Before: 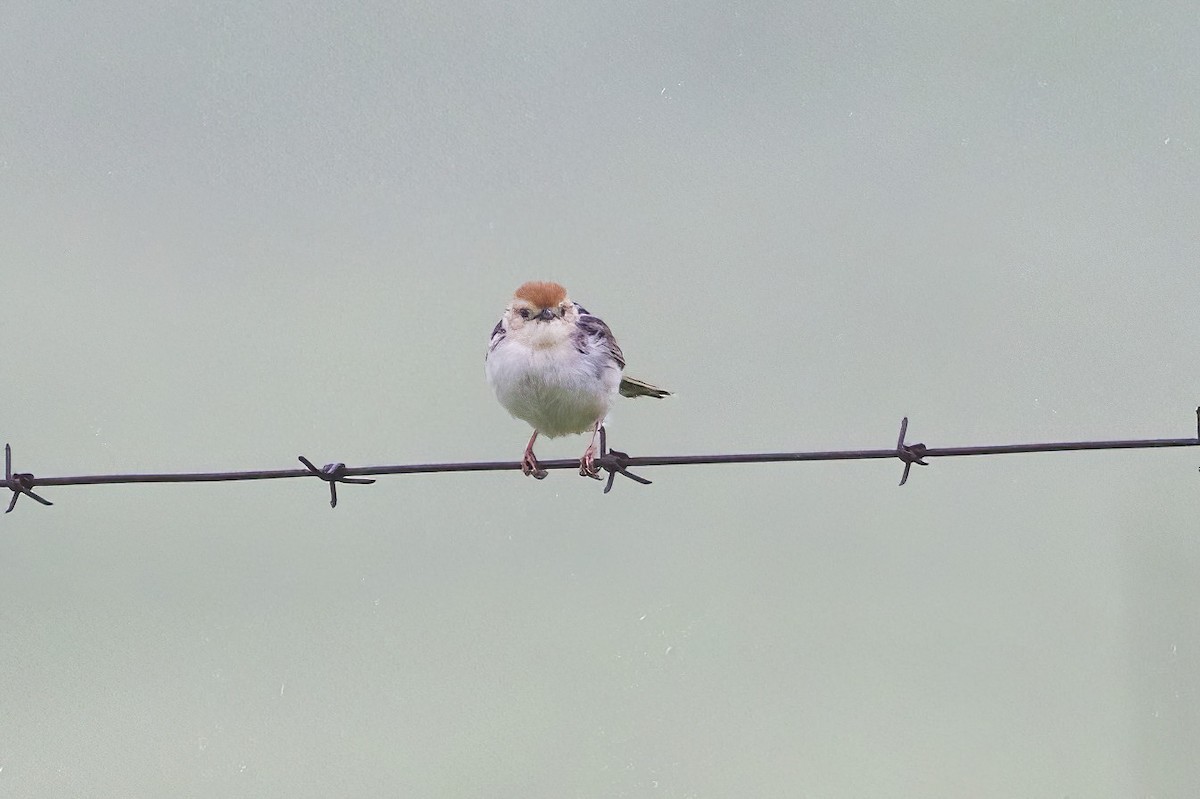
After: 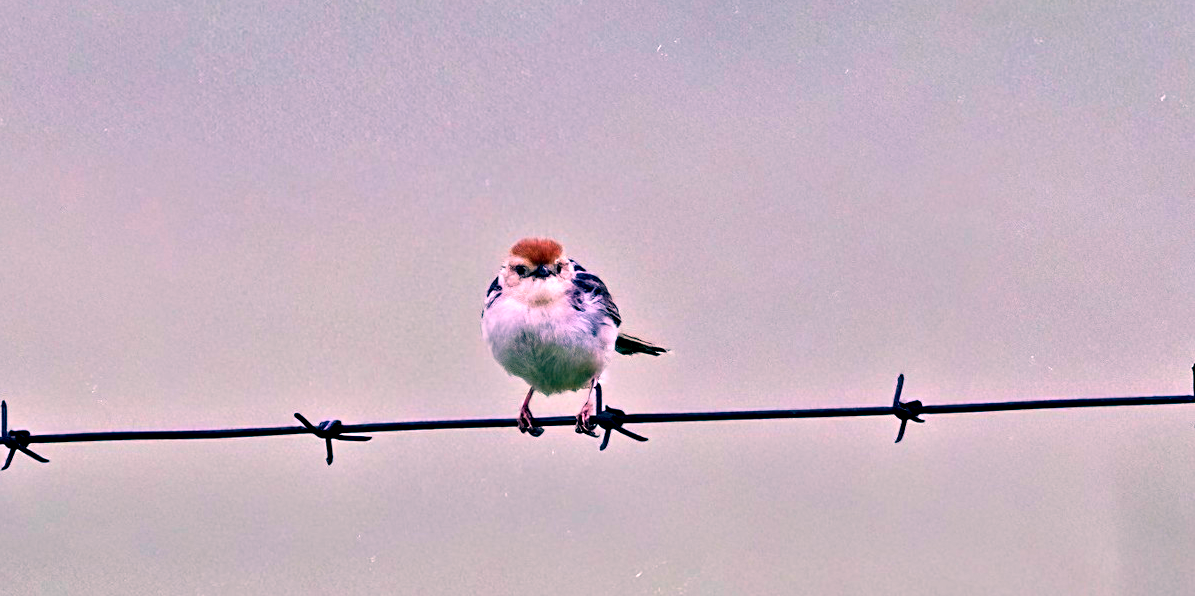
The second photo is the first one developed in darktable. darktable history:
color correction: highlights a* 16.61, highlights b* 0.221, shadows a* -15.23, shadows b* -13.93, saturation 1.49
crop: left 0.338%, top 5.484%, bottom 19.833%
contrast equalizer: octaves 7, y [[0.48, 0.654, 0.731, 0.706, 0.772, 0.382], [0.55 ×6], [0 ×6], [0 ×6], [0 ×6]]
